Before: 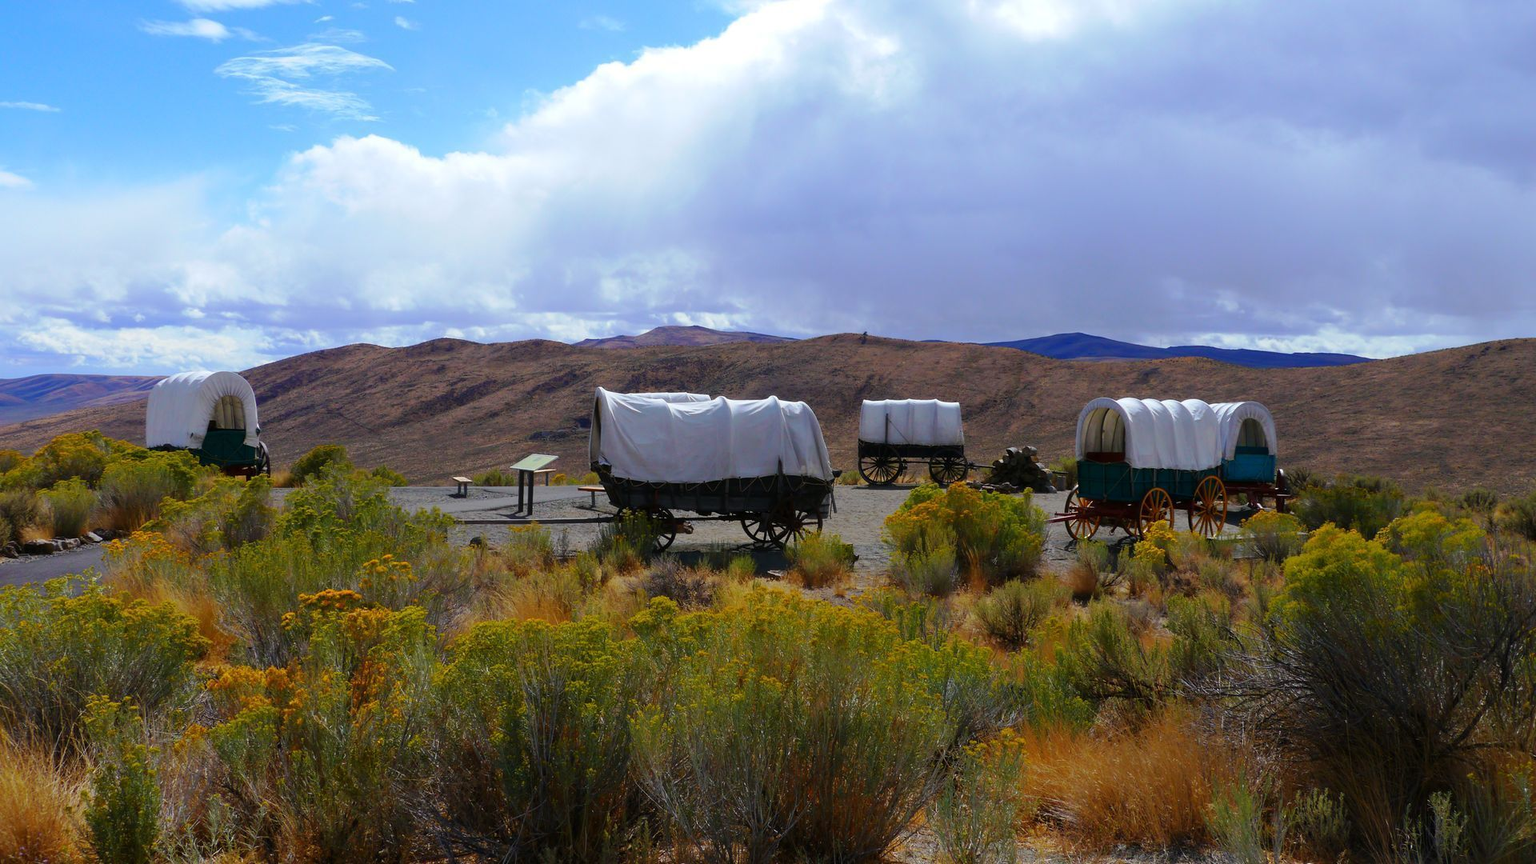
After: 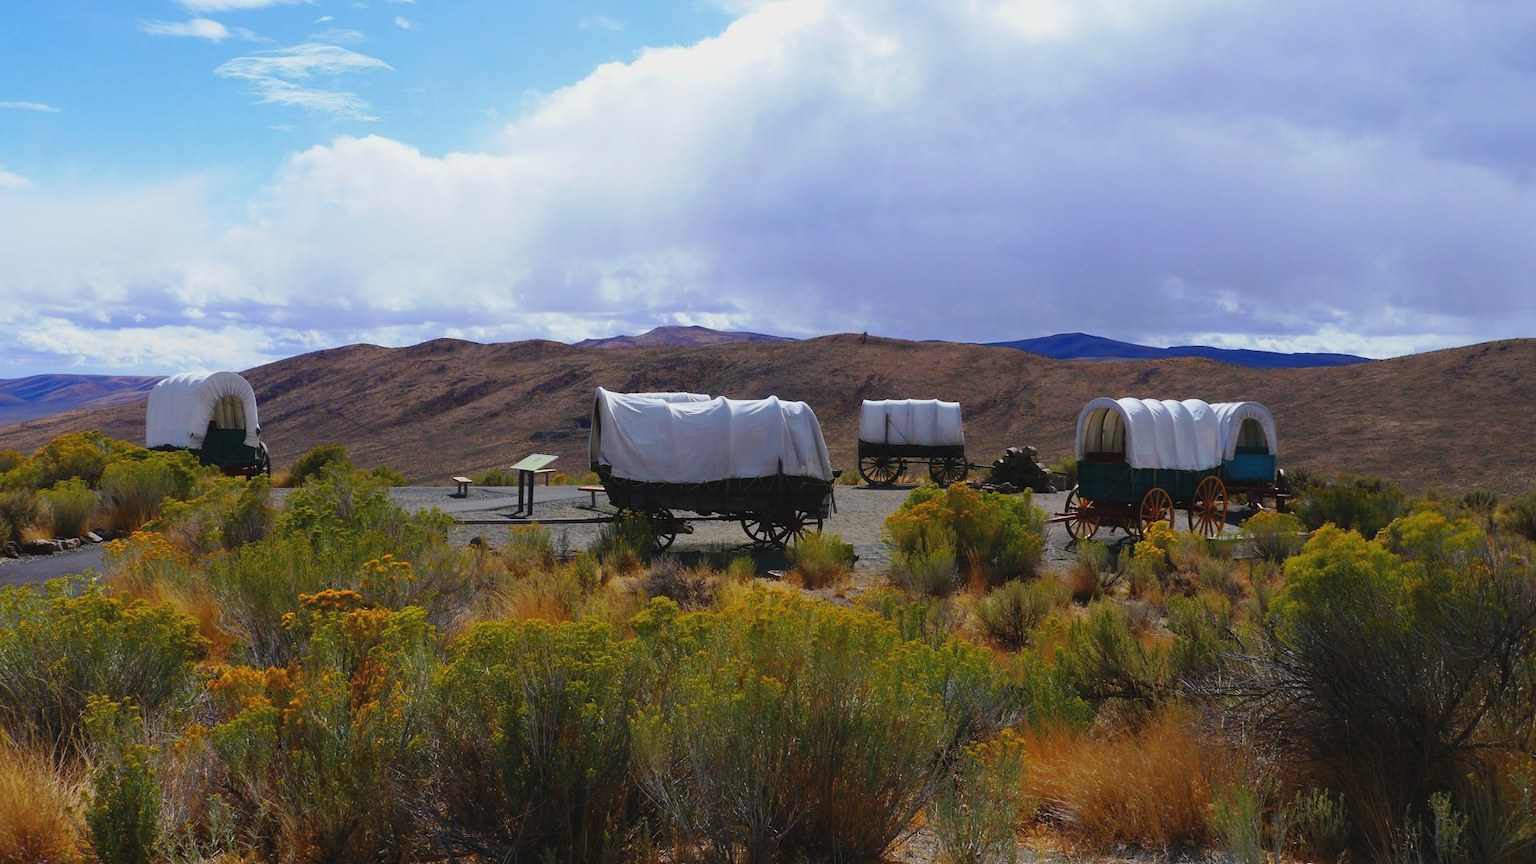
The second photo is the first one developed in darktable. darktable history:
tone curve: curves: ch0 [(0, 0.045) (0.155, 0.169) (0.46, 0.466) (0.751, 0.788) (1, 0.961)]; ch1 [(0, 0) (0.43, 0.408) (0.472, 0.469) (0.505, 0.503) (0.553, 0.563) (0.592, 0.581) (0.631, 0.625) (1, 1)]; ch2 [(0, 0) (0.505, 0.495) (0.55, 0.557) (0.583, 0.573) (1, 1)], preserve colors none
exposure: exposure -0.148 EV, compensate highlight preservation false
